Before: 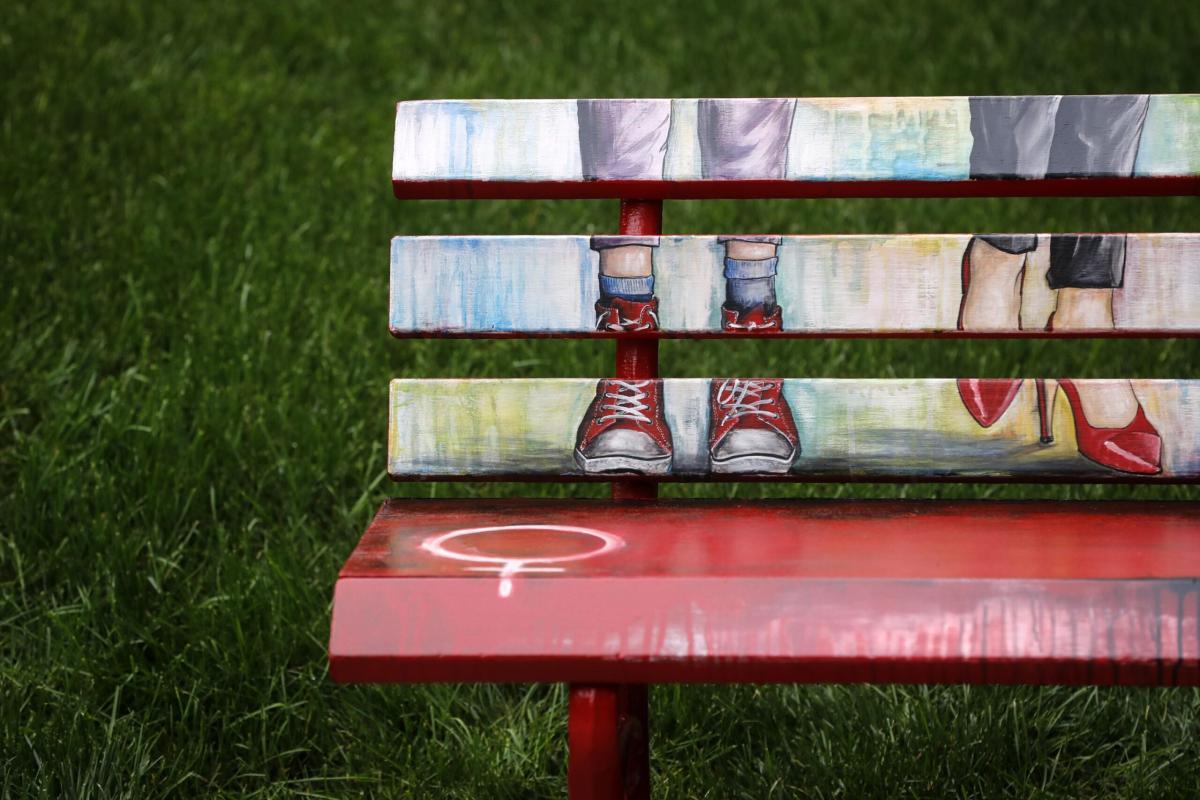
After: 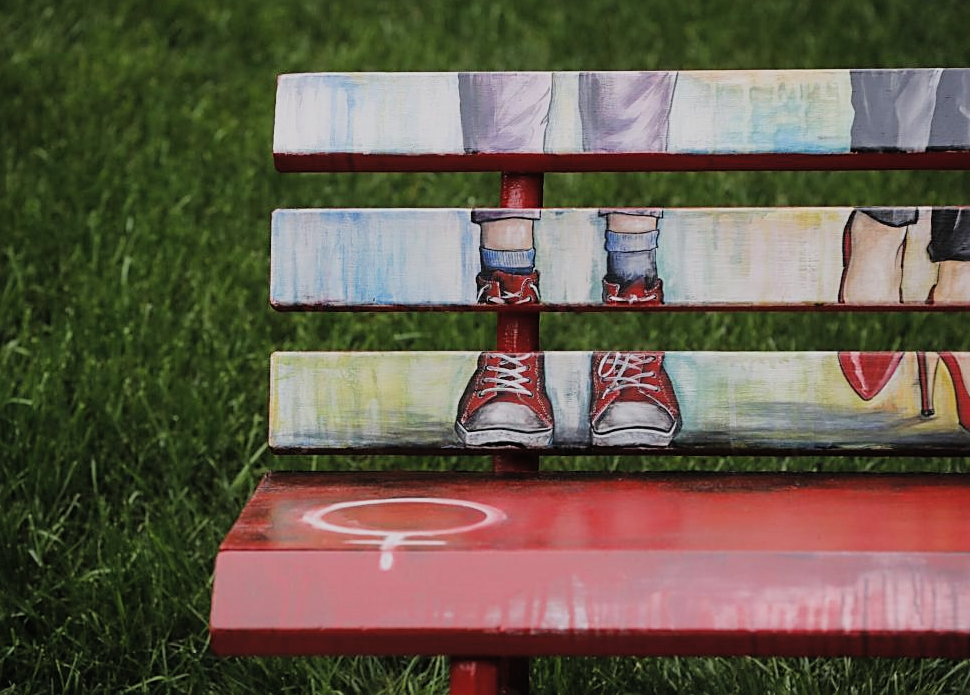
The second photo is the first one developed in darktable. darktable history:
exposure: black level correction -0.005, exposure 0.054 EV, compensate highlight preservation false
sharpen: on, module defaults
filmic rgb: black relative exposure -7.65 EV, white relative exposure 4.56 EV, hardness 3.61
crop: left 9.929%, top 3.475%, right 9.188%, bottom 9.529%
shadows and highlights: shadows 25, highlights -25
